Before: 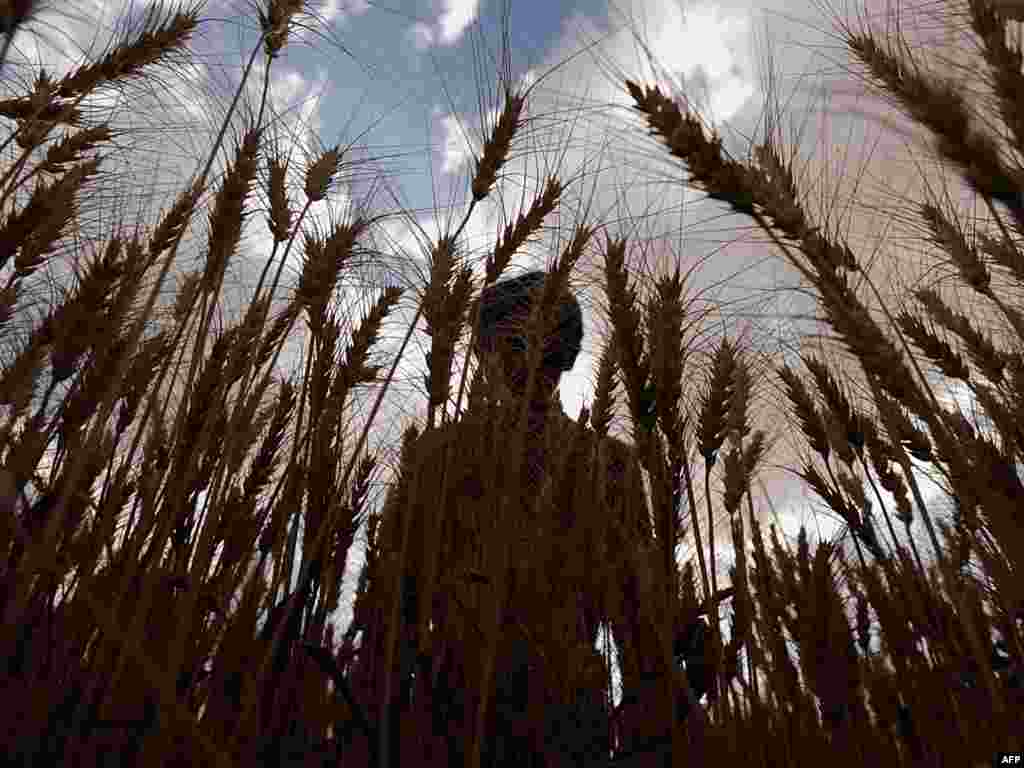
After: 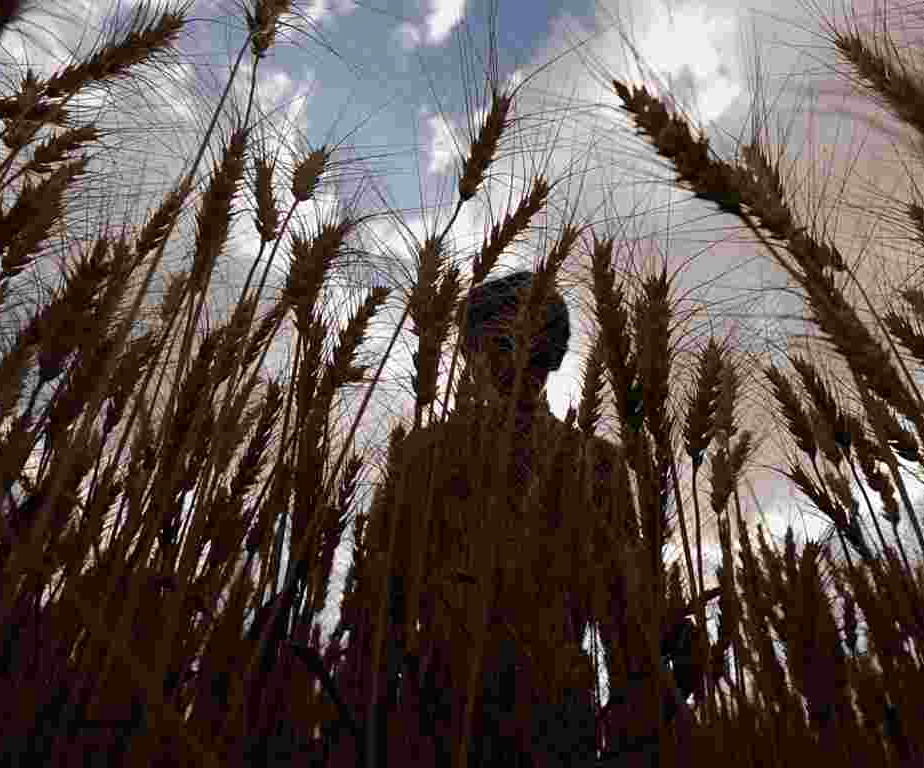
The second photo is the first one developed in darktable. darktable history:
tone equalizer: on, module defaults
crop and rotate: left 1.333%, right 8.384%
